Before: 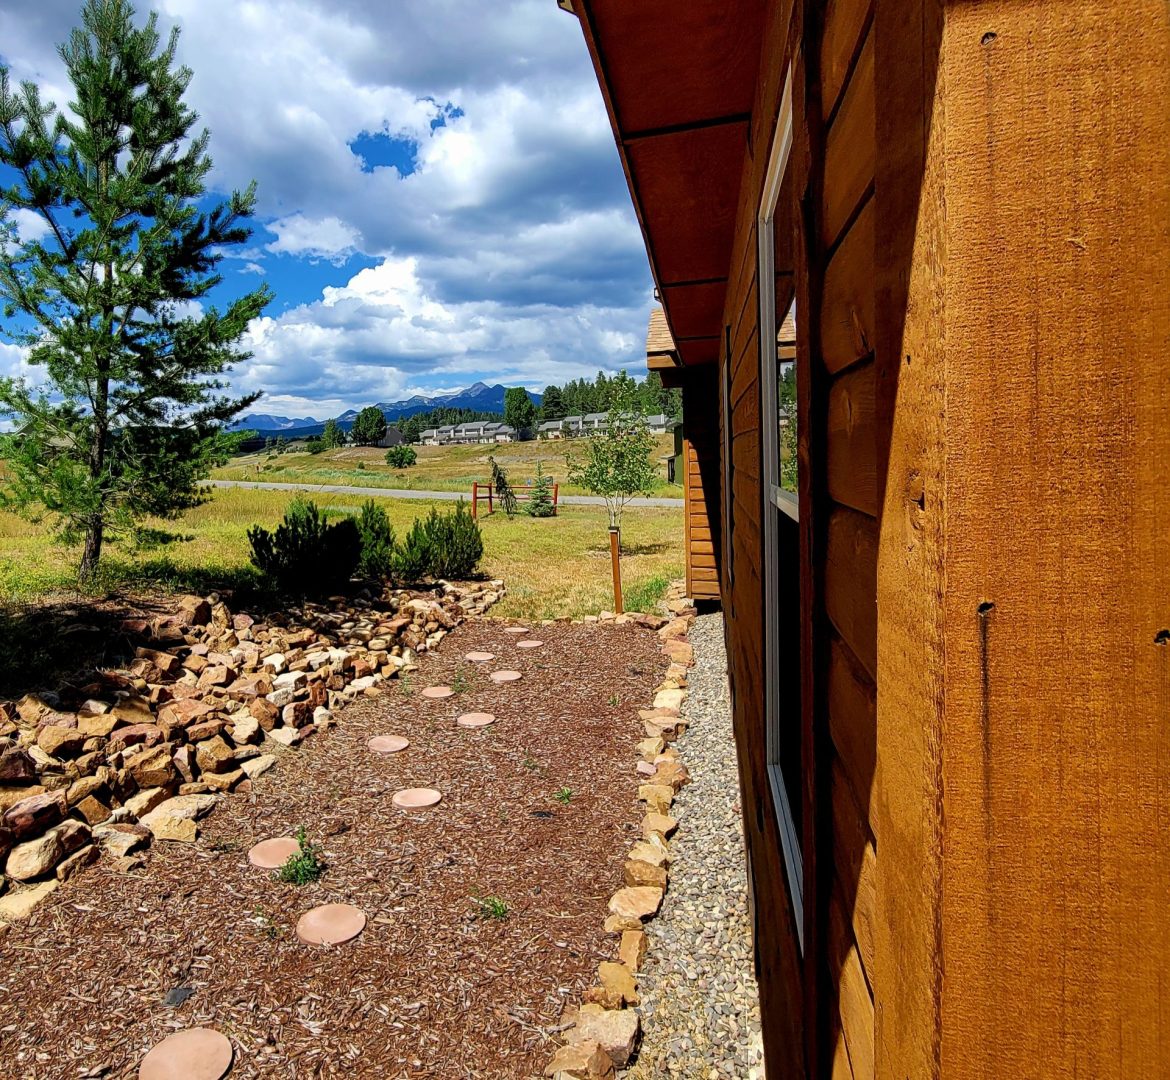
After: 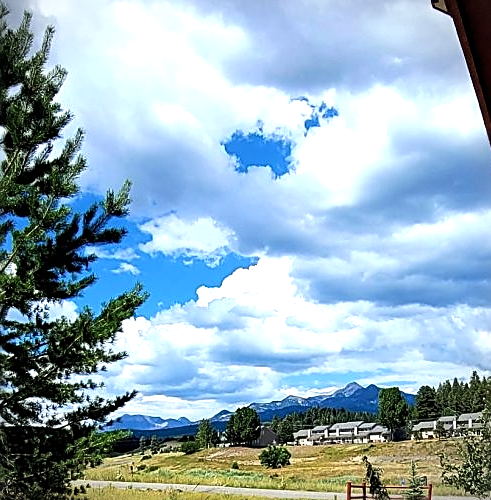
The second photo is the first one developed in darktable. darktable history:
tone equalizer: -8 EV -0.75 EV, -7 EV -0.7 EV, -6 EV -0.6 EV, -5 EV -0.4 EV, -3 EV 0.4 EV, -2 EV 0.6 EV, -1 EV 0.7 EV, +0 EV 0.75 EV, edges refinement/feathering 500, mask exposure compensation -1.57 EV, preserve details no
crop and rotate: left 10.817%, top 0.062%, right 47.194%, bottom 53.626%
vignetting: fall-off start 92.6%, brightness -0.52, saturation -0.51, center (-0.012, 0)
sharpen: on, module defaults
color zones: curves: ch0 [(0.25, 0.5) (0.428, 0.473) (0.75, 0.5)]; ch1 [(0.243, 0.479) (0.398, 0.452) (0.75, 0.5)]
